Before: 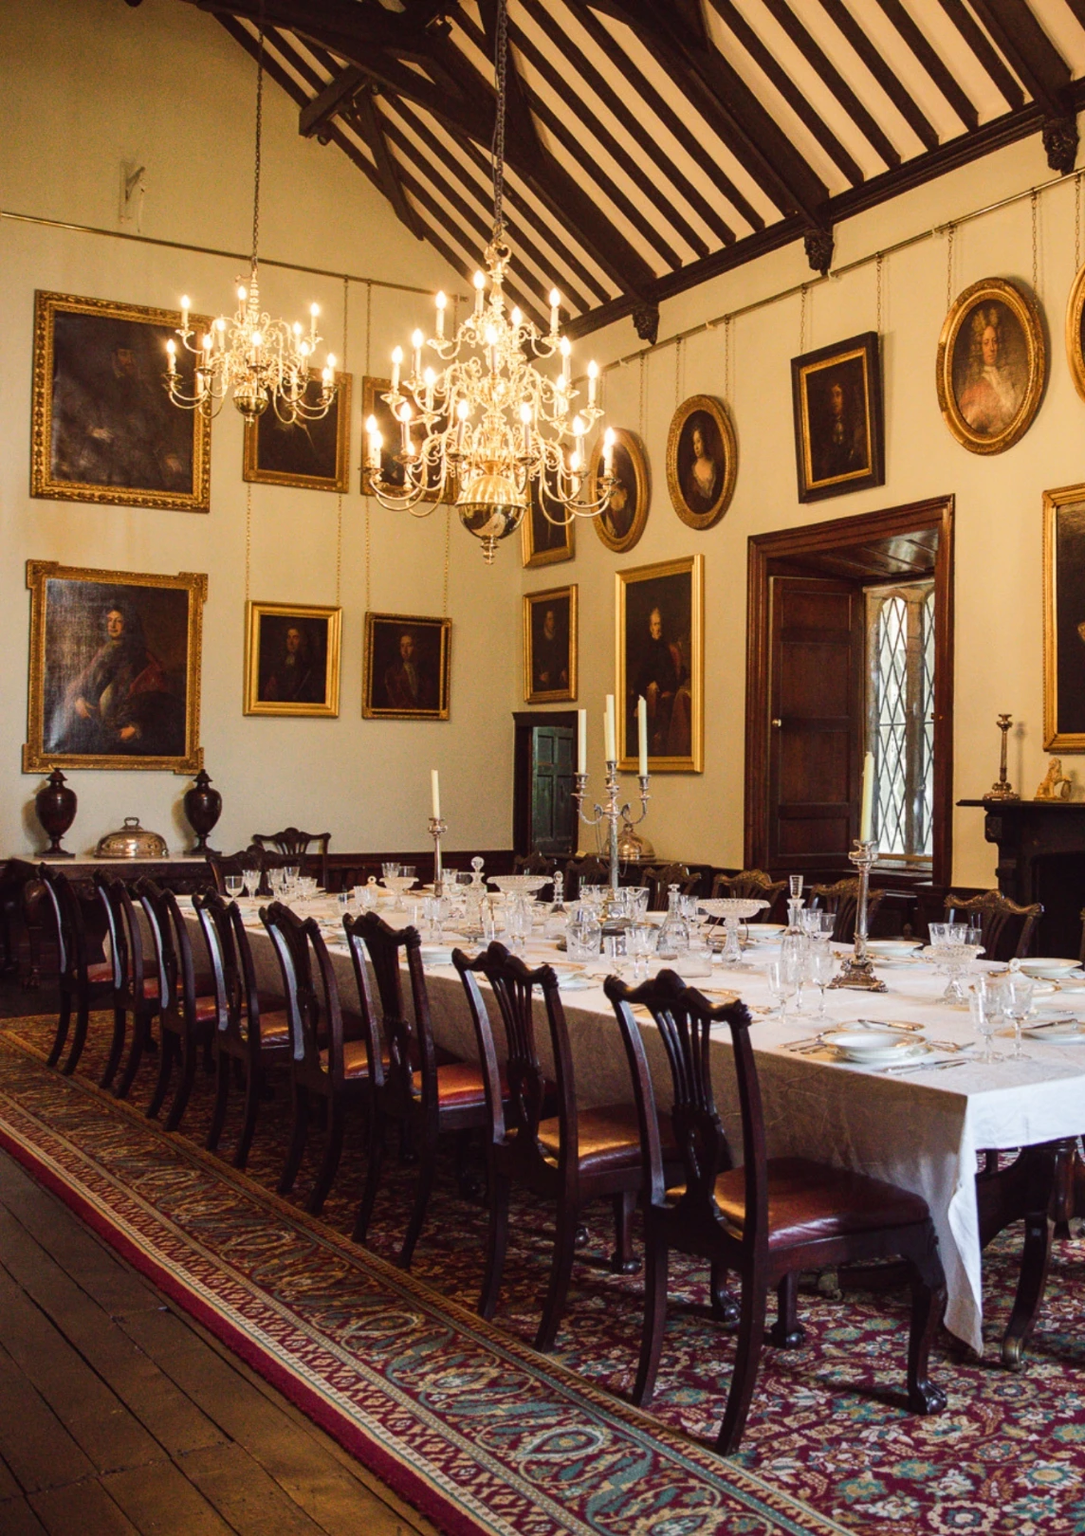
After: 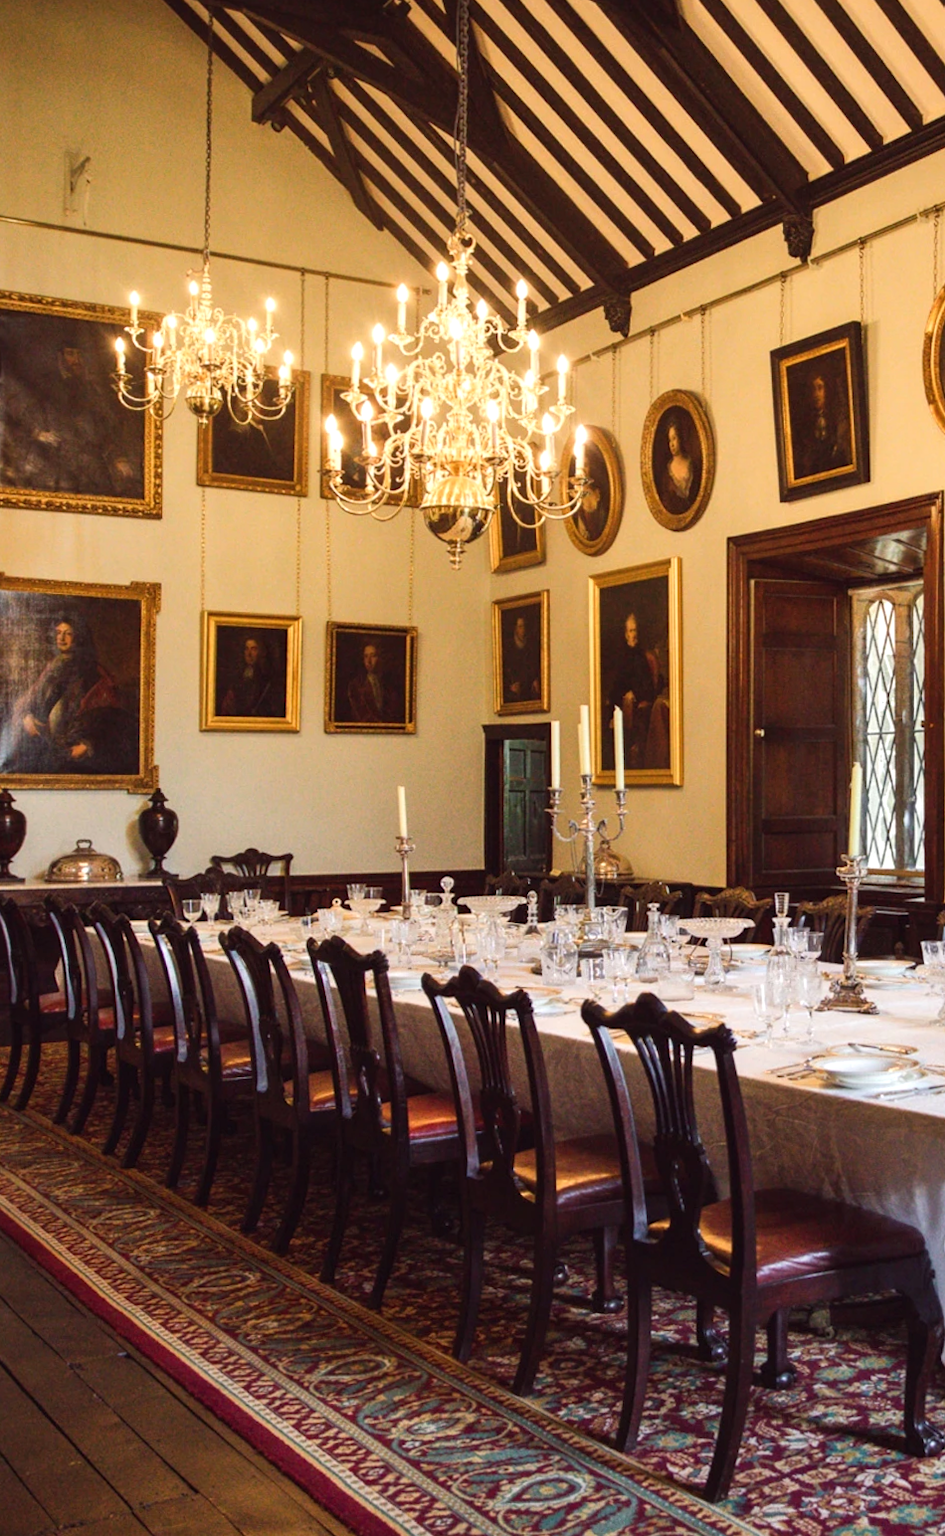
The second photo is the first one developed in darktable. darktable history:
crop and rotate: angle 0.624°, left 4.165%, top 0.686%, right 11.456%, bottom 2.535%
exposure: exposure 0.262 EV, compensate highlight preservation false
